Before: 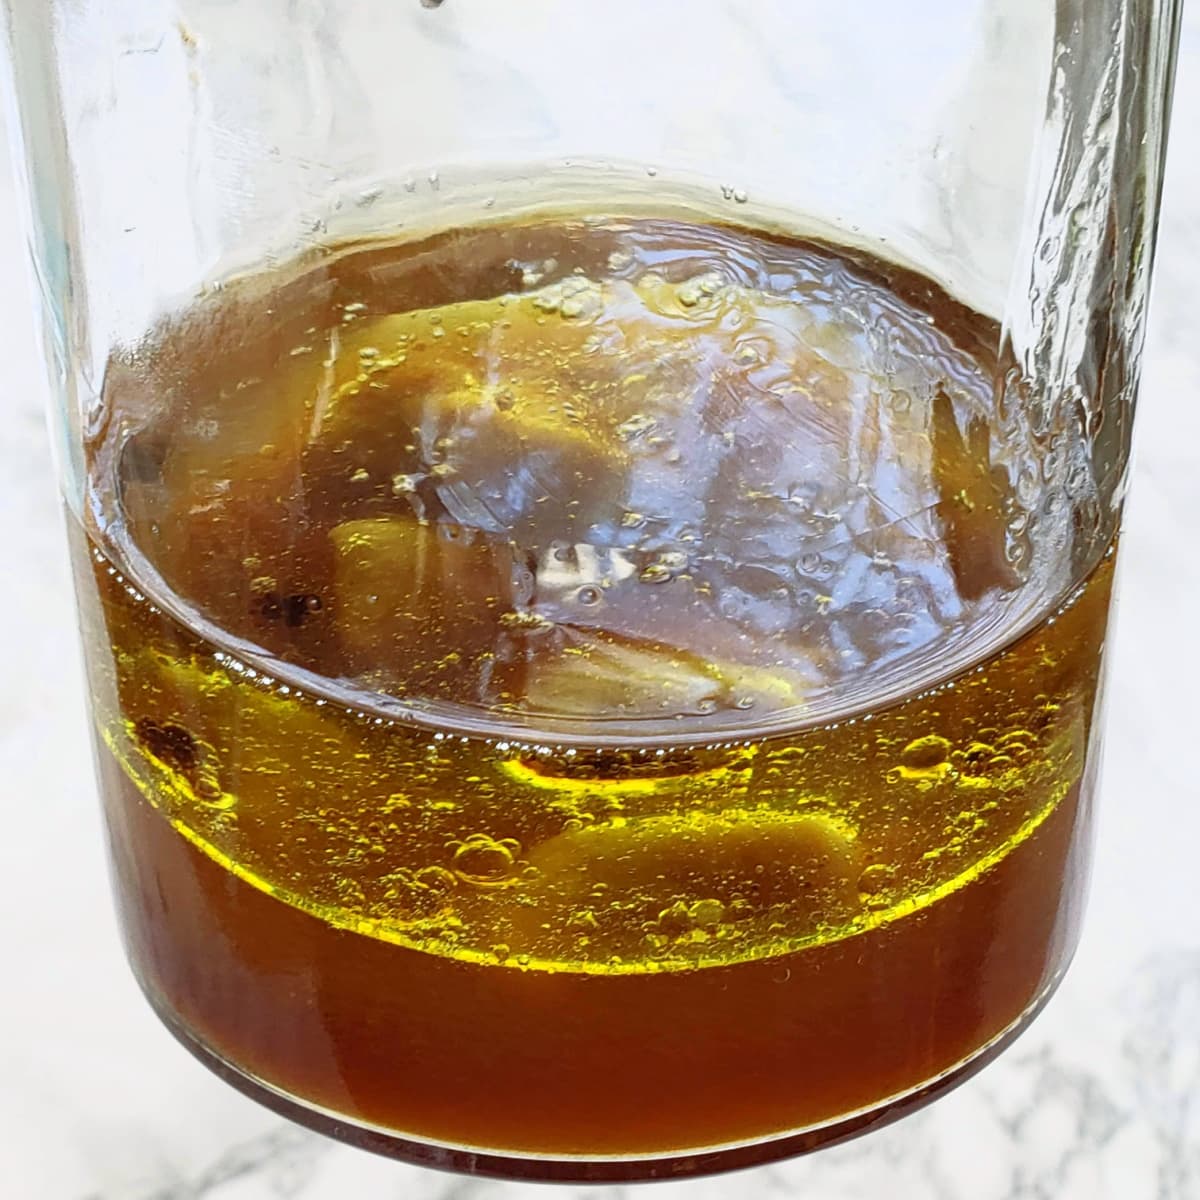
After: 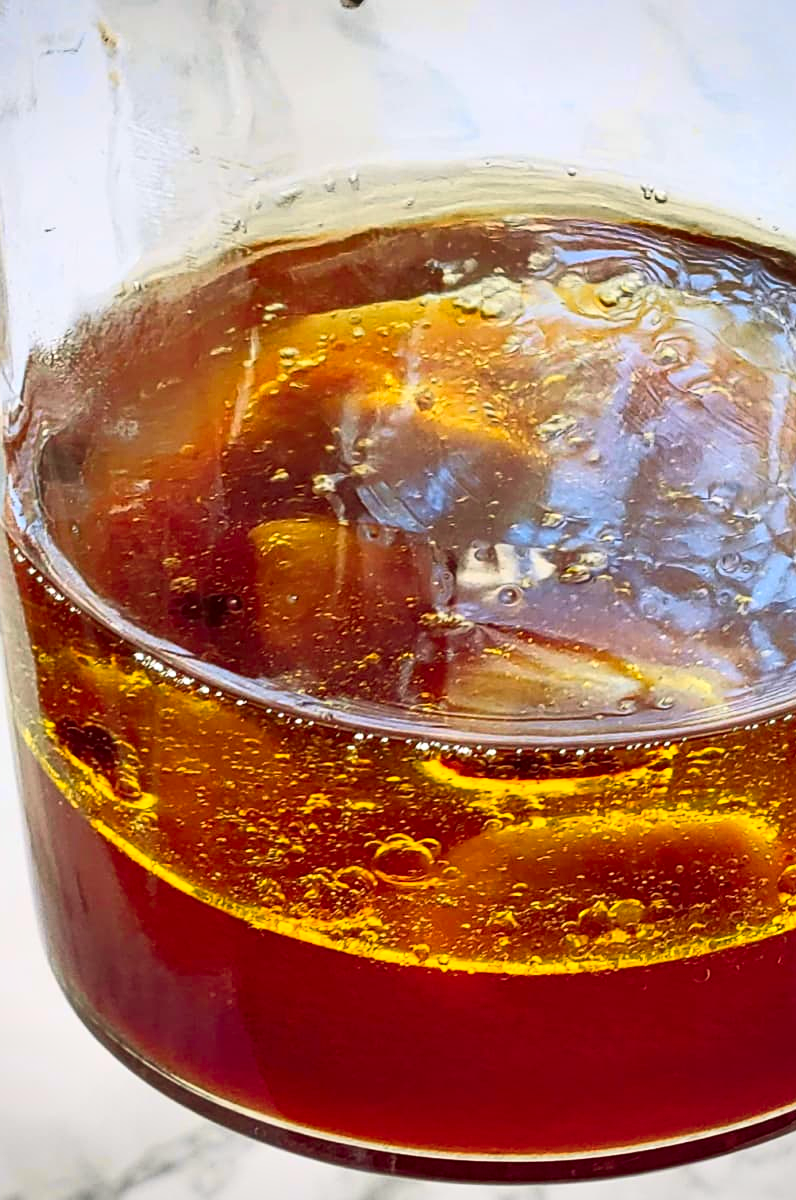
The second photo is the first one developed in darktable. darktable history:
contrast brightness saturation: contrast 0.169, saturation 0.335
tone curve: curves: ch1 [(0, 0) (0.214, 0.291) (0.372, 0.44) (0.463, 0.476) (0.498, 0.502) (0.521, 0.531) (1, 1)]; ch2 [(0, 0) (0.456, 0.447) (0.5, 0.5) (0.547, 0.557) (0.592, 0.57) (0.631, 0.602) (1, 1)], color space Lab, independent channels, preserve colors none
vignetting: fall-off start 97.29%, fall-off radius 78.46%, width/height ratio 1.11
shadows and highlights: shadows 61.29, soften with gaussian
color zones: curves: ch1 [(0.235, 0.558) (0.75, 0.5)]; ch2 [(0.25, 0.462) (0.749, 0.457)]
sharpen: amount 0.205
crop and rotate: left 6.713%, right 26.892%
